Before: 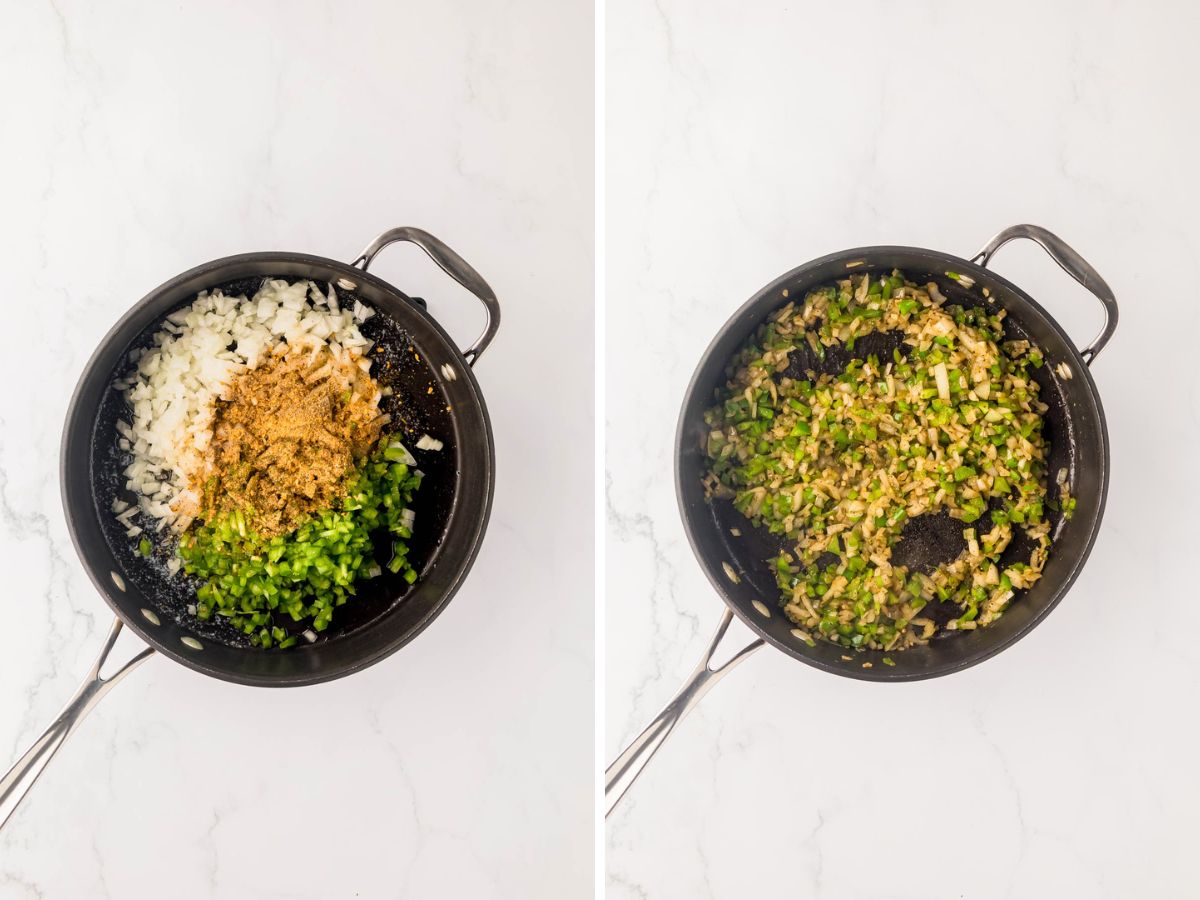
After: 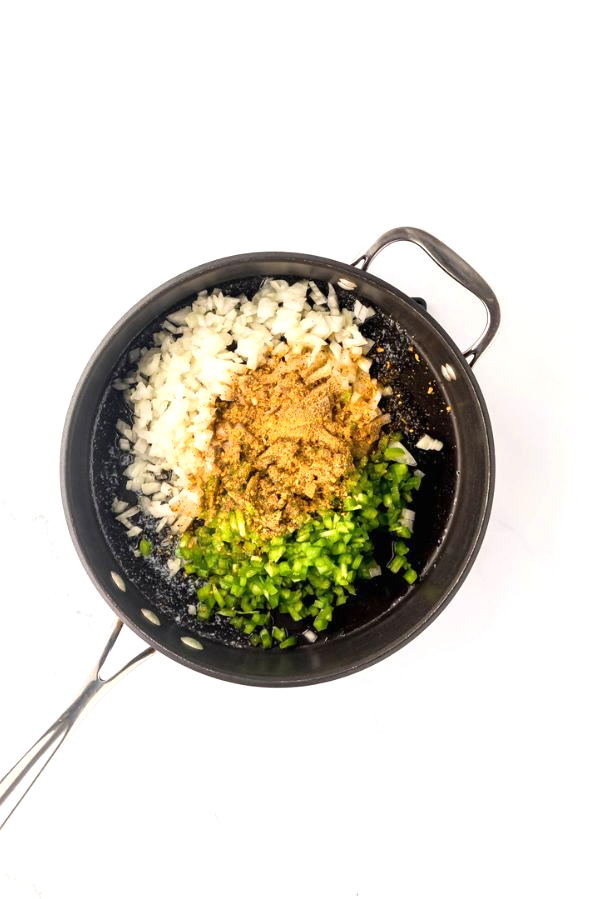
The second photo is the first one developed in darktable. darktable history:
exposure: black level correction 0, exposure 0.5 EV, compensate exposure bias true, compensate highlight preservation false
crop and rotate: left 0%, top 0%, right 50.845%
